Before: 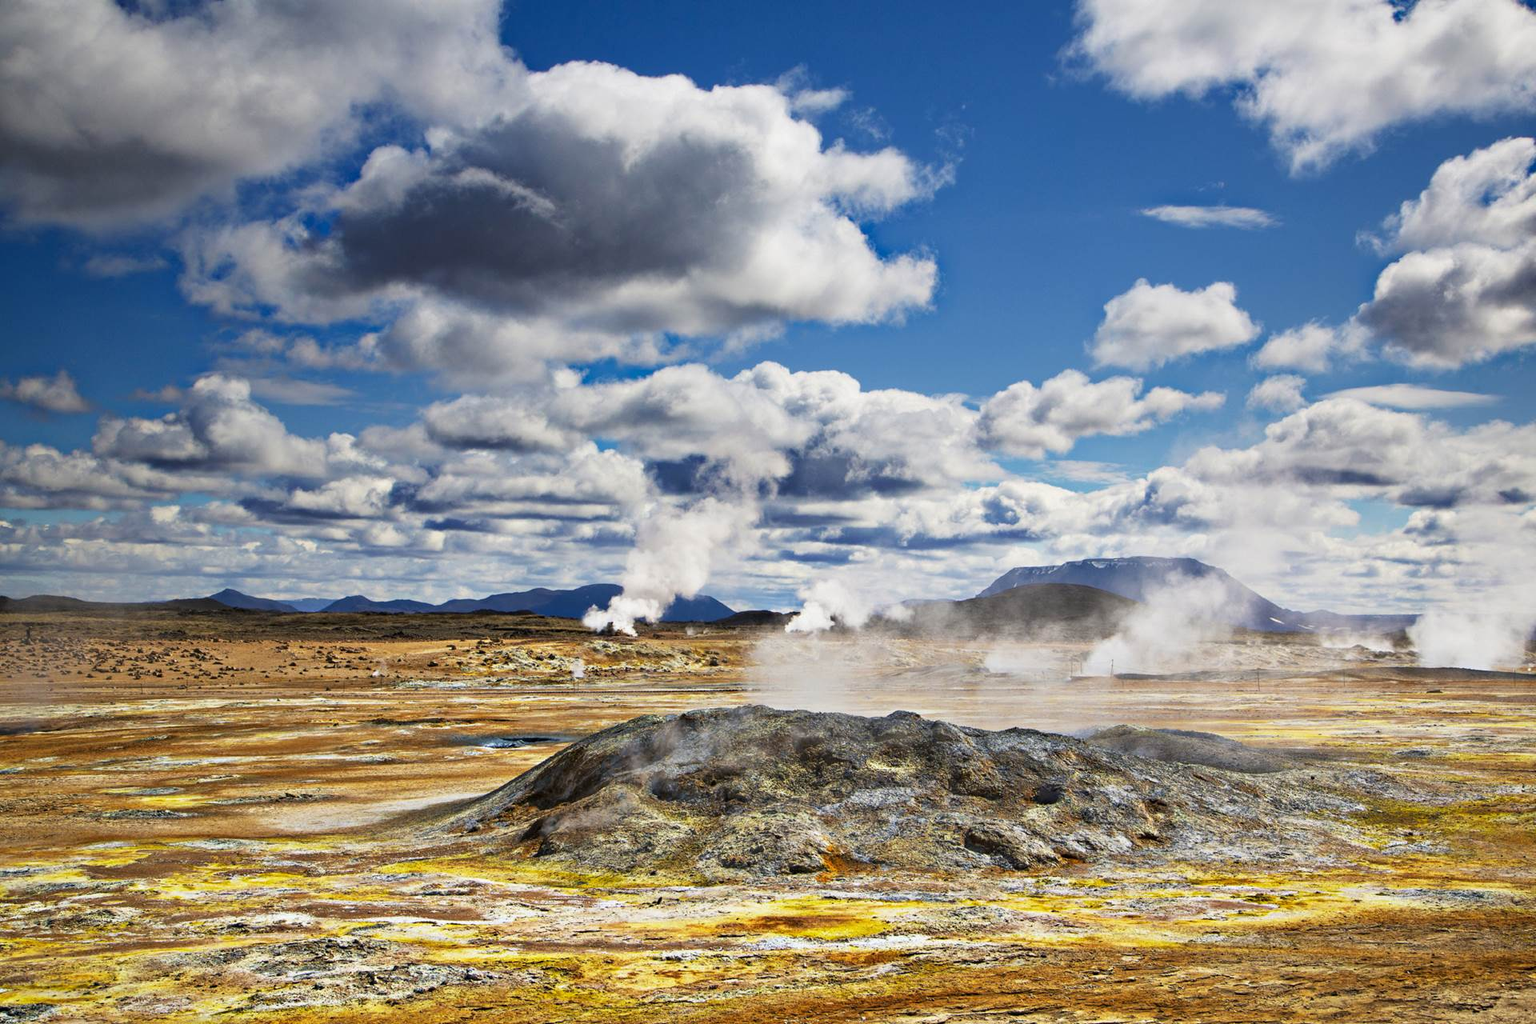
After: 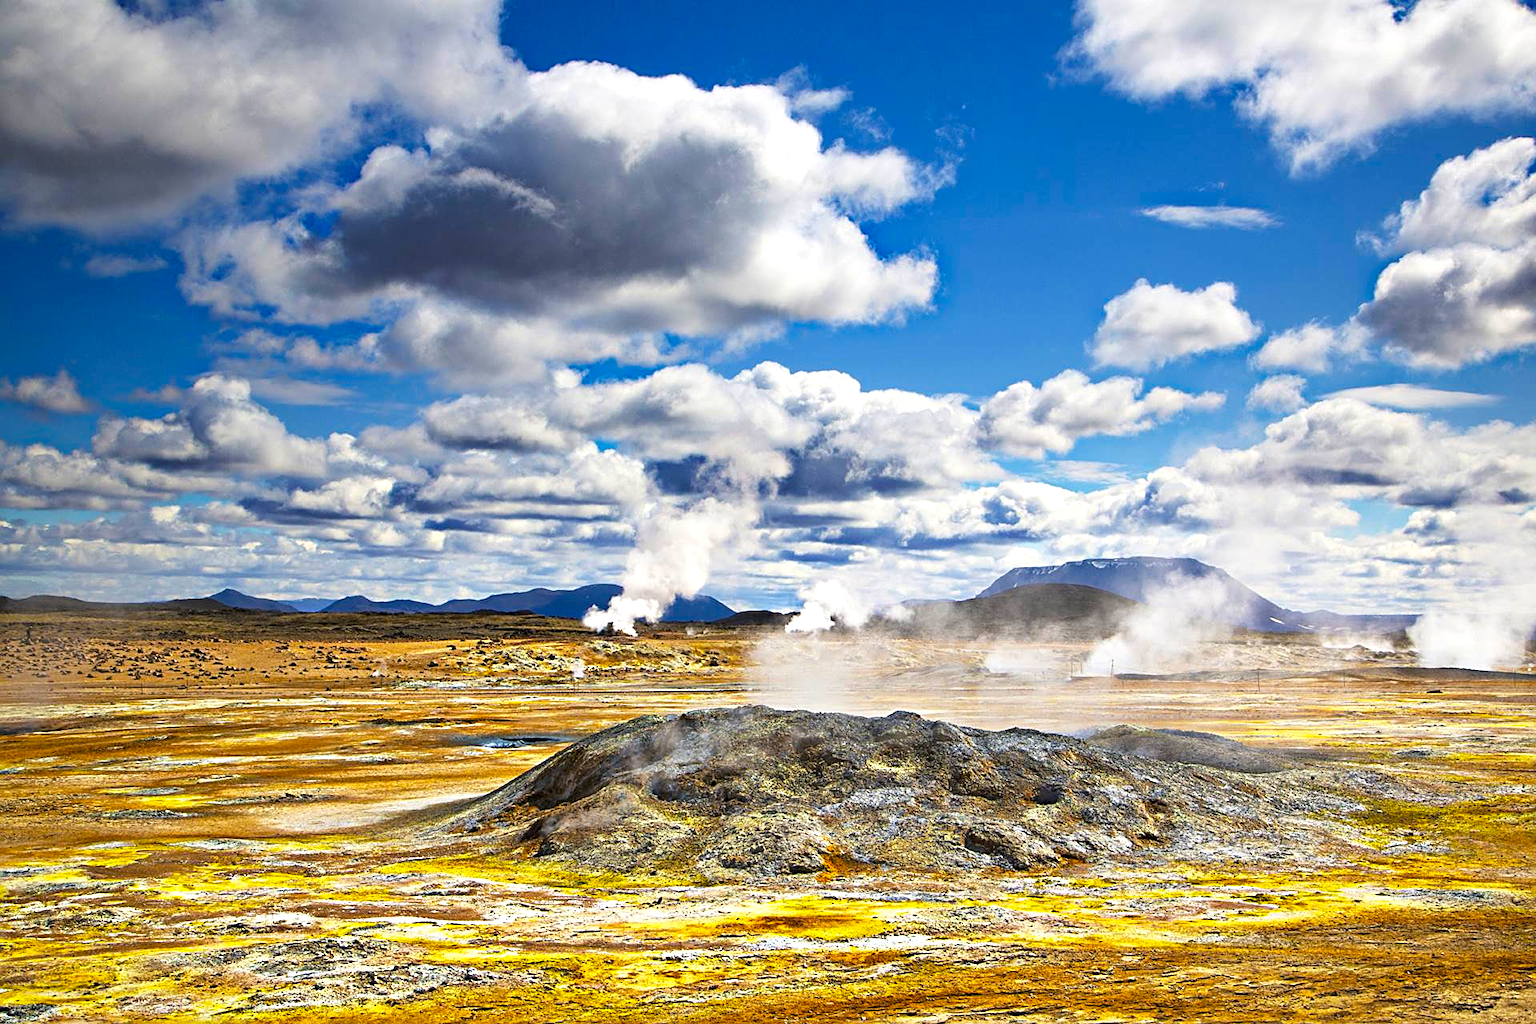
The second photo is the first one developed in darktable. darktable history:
color balance rgb: perceptual saturation grading › global saturation 30.42%
exposure: exposure 0.403 EV, compensate highlight preservation false
sharpen: on, module defaults
